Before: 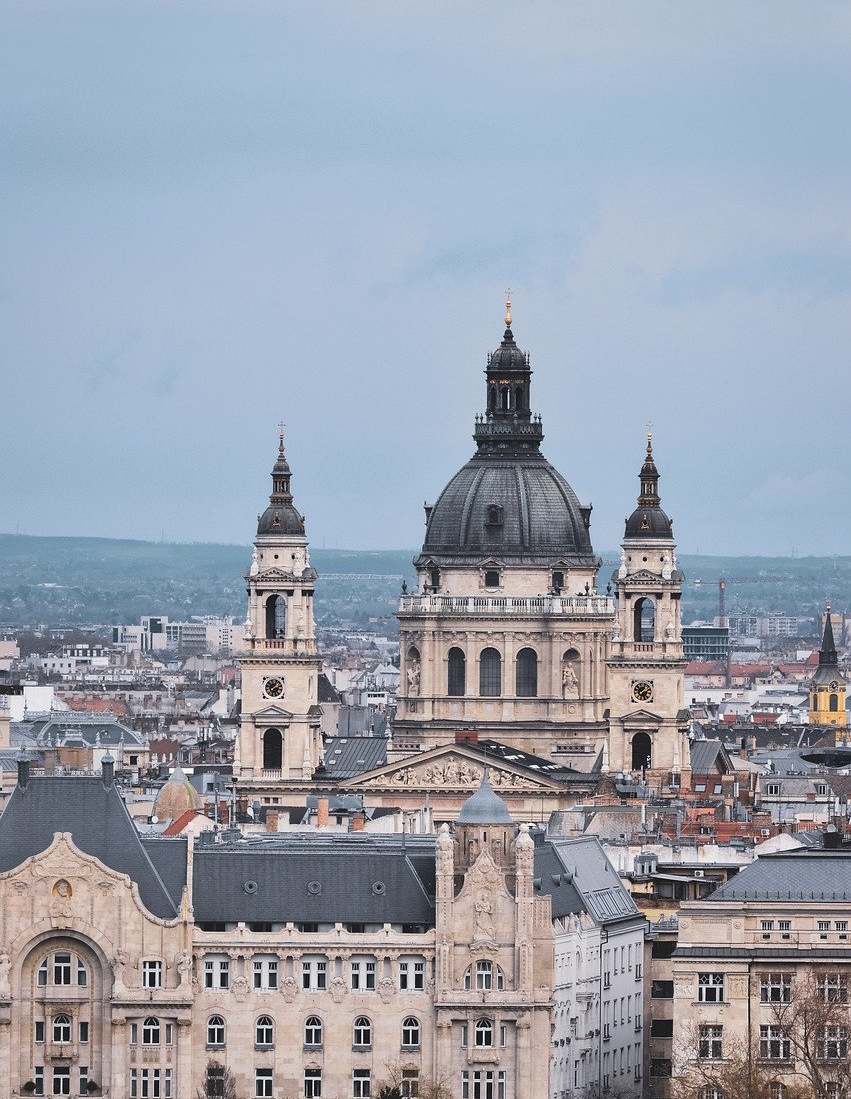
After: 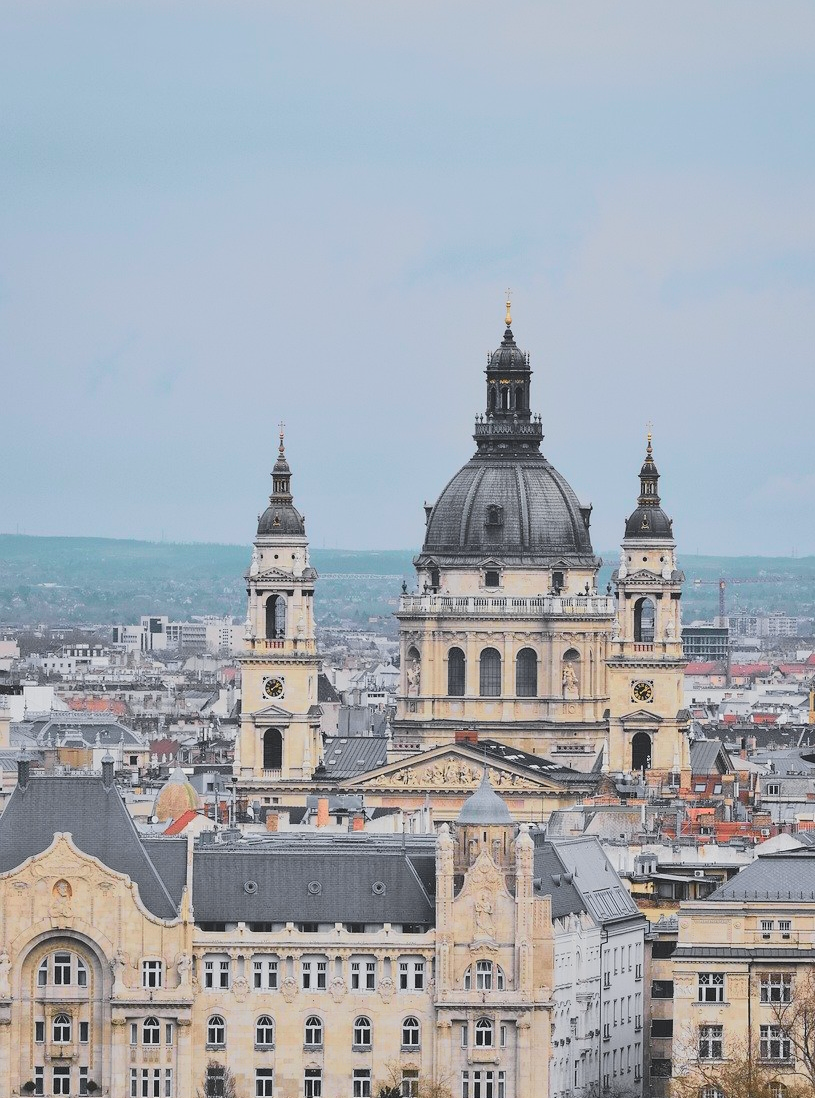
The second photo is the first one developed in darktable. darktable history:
lowpass: radius 0.1, contrast 0.85, saturation 1.1, unbound 0
crop: right 4.126%, bottom 0.031%
tone curve: curves: ch0 [(0, 0.023) (0.037, 0.04) (0.131, 0.128) (0.304, 0.331) (0.504, 0.584) (0.616, 0.687) (0.704, 0.764) (0.808, 0.823) (1, 1)]; ch1 [(0, 0) (0.301, 0.3) (0.477, 0.472) (0.493, 0.497) (0.508, 0.501) (0.544, 0.541) (0.563, 0.565) (0.626, 0.66) (0.721, 0.776) (1, 1)]; ch2 [(0, 0) (0.249, 0.216) (0.349, 0.343) (0.424, 0.442) (0.476, 0.483) (0.502, 0.5) (0.517, 0.519) (0.532, 0.553) (0.569, 0.587) (0.634, 0.628) (0.706, 0.729) (0.828, 0.742) (1, 0.9)], color space Lab, independent channels, preserve colors none
